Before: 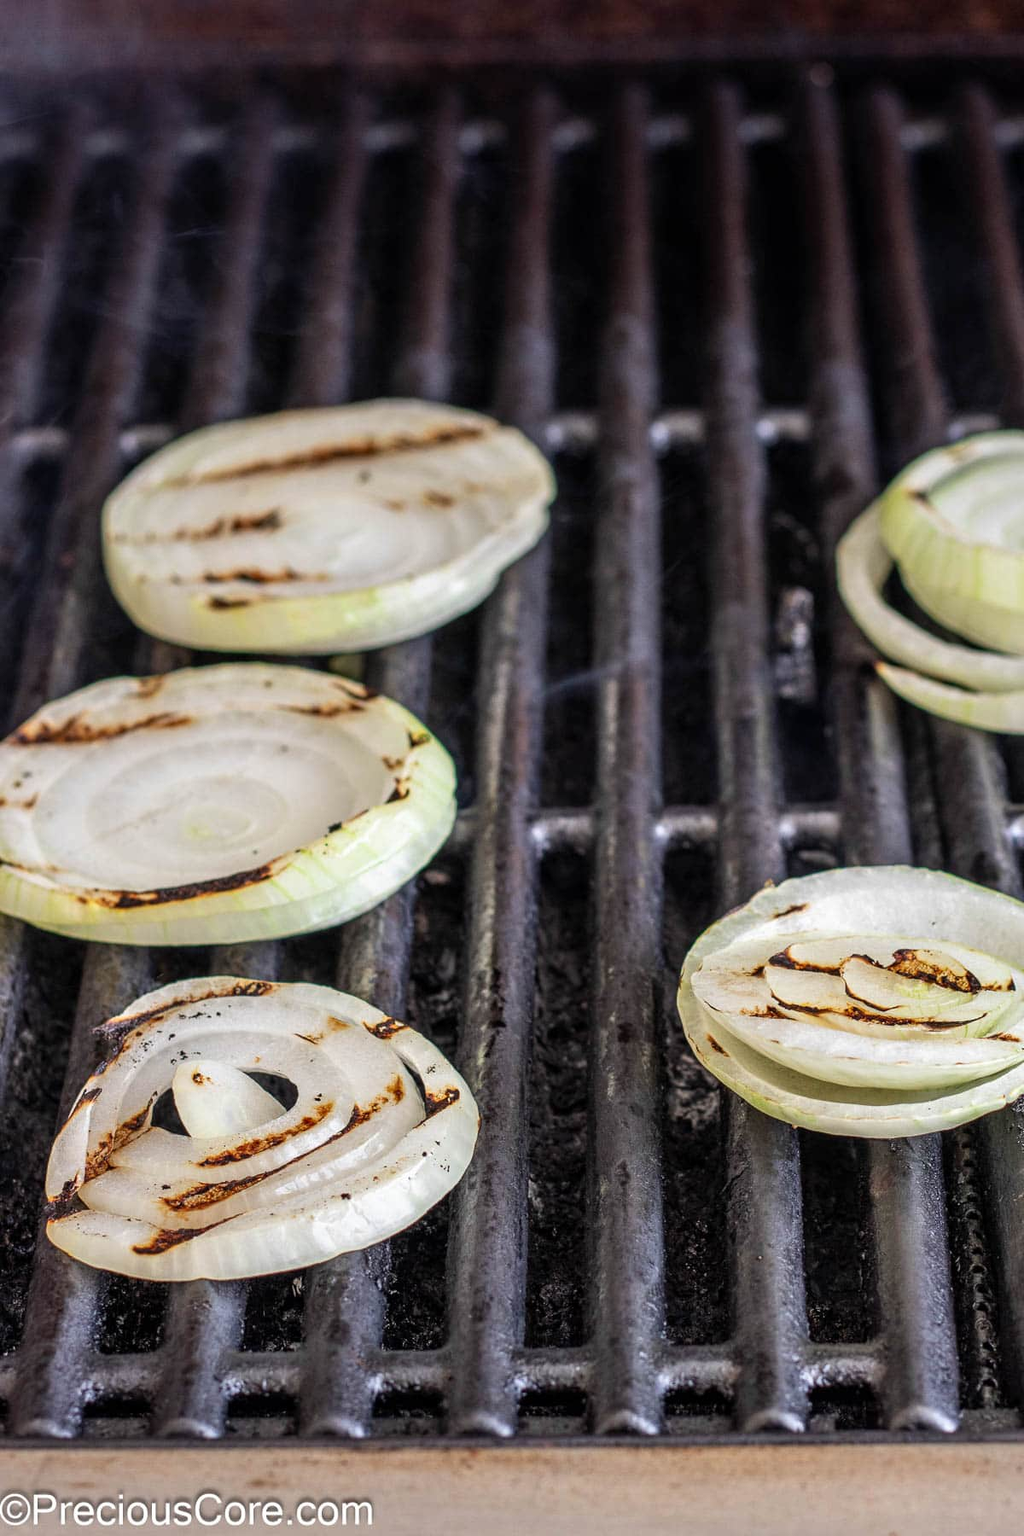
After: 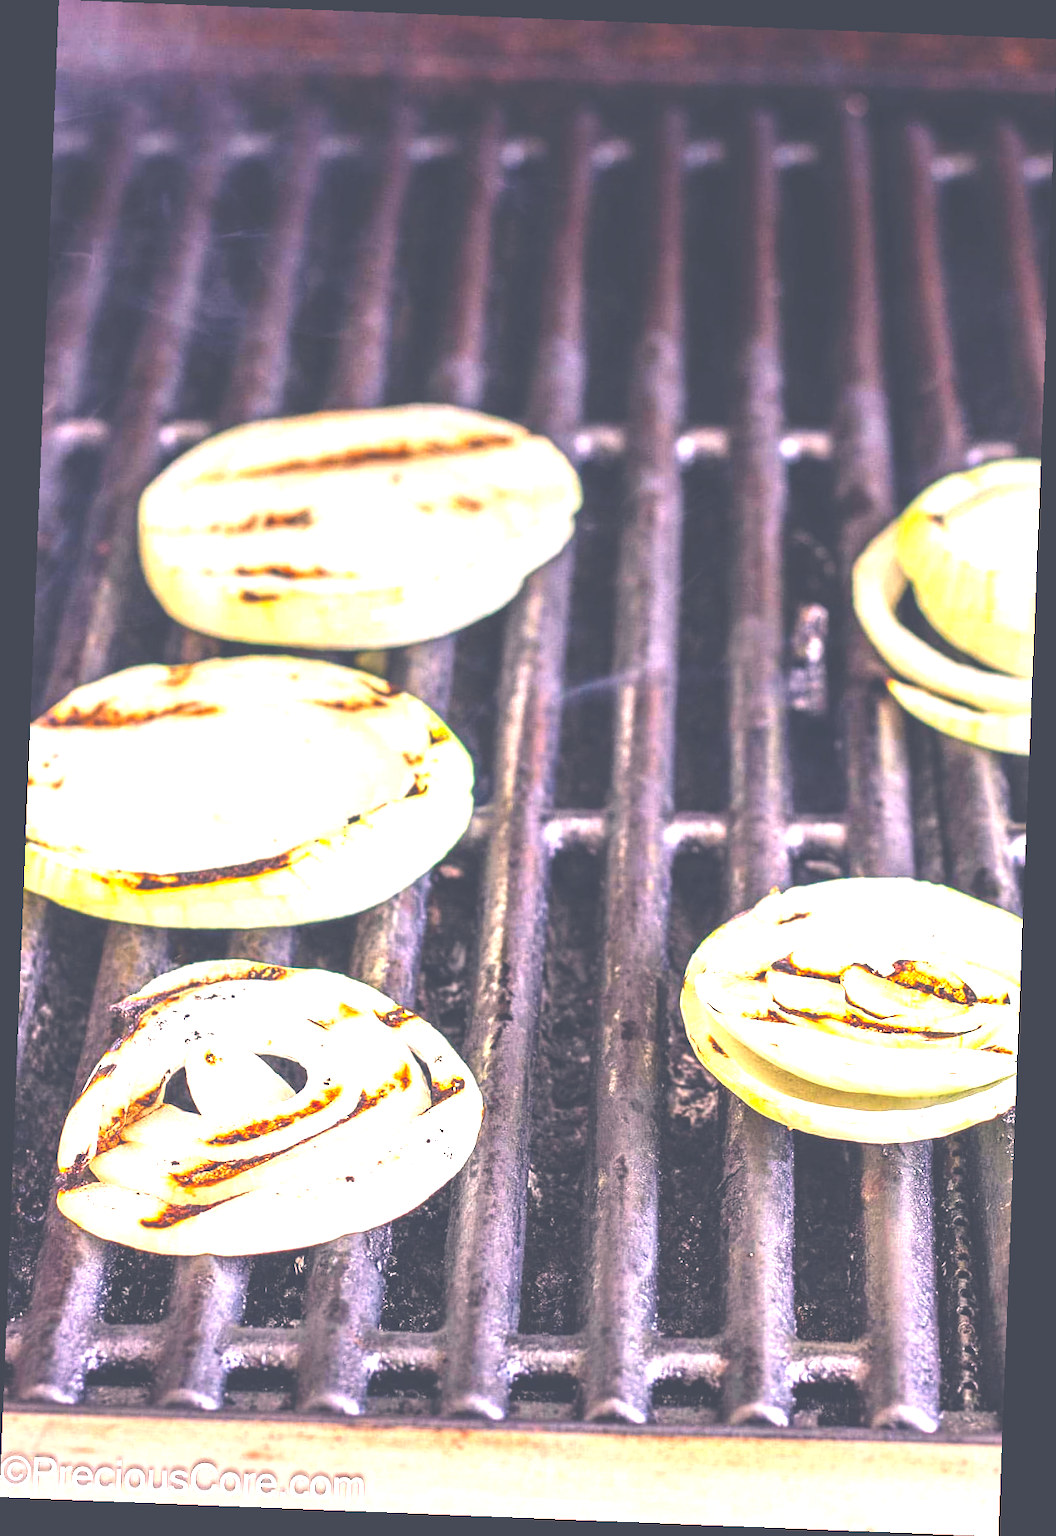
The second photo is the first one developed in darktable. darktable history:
color contrast: green-magenta contrast 1.1, blue-yellow contrast 1.1, unbound 0
color balance rgb: perceptual saturation grading › global saturation 36%, perceptual brilliance grading › global brilliance 10%, global vibrance 20%
rotate and perspective: rotation 2.27°, automatic cropping off
exposure: black level correction -0.023, exposure 1.397 EV, compensate highlight preservation false
color correction: highlights a* 14.46, highlights b* 5.85, shadows a* -5.53, shadows b* -15.24, saturation 0.85
